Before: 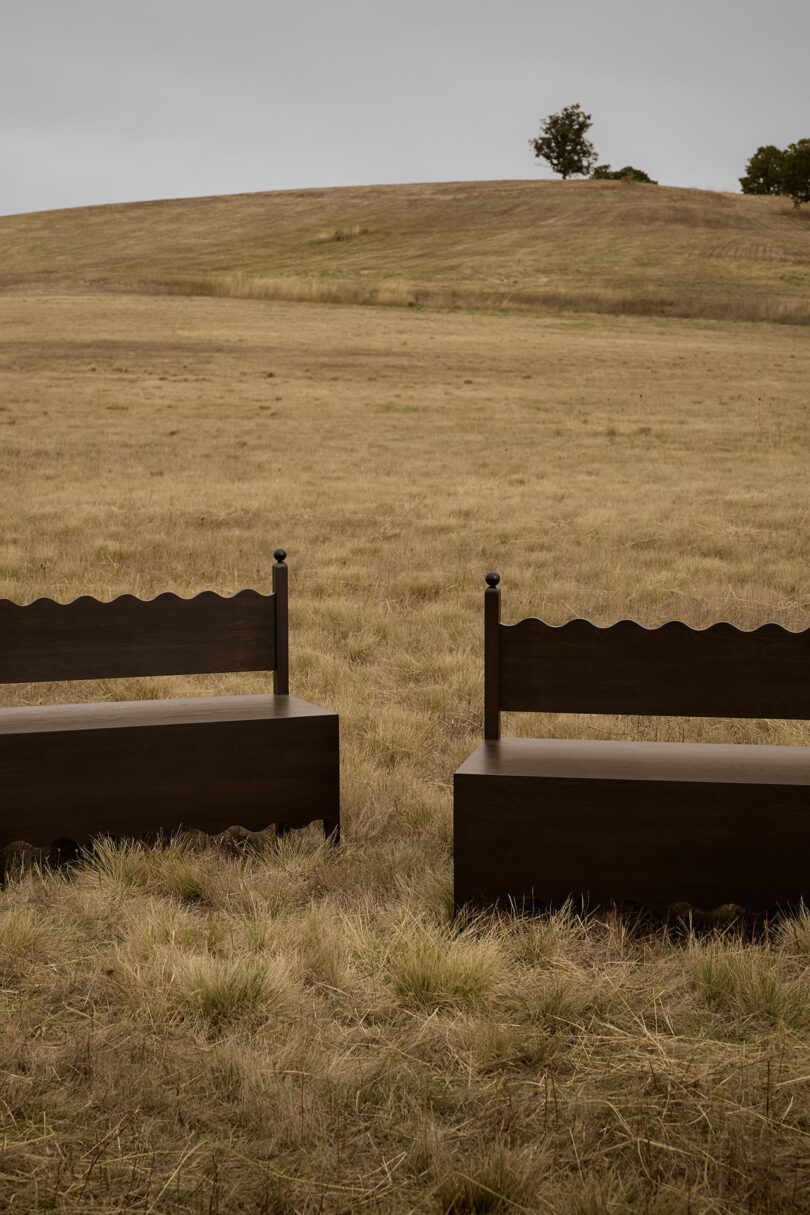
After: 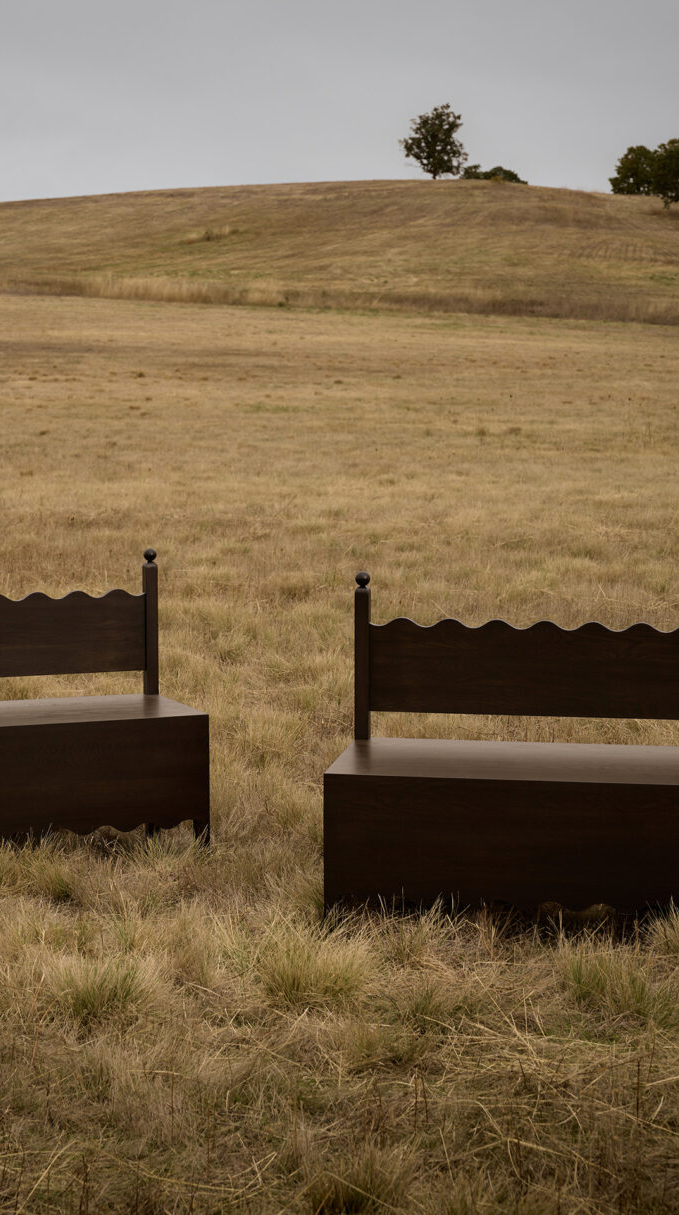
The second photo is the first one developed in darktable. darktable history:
crop: left 16.114%
